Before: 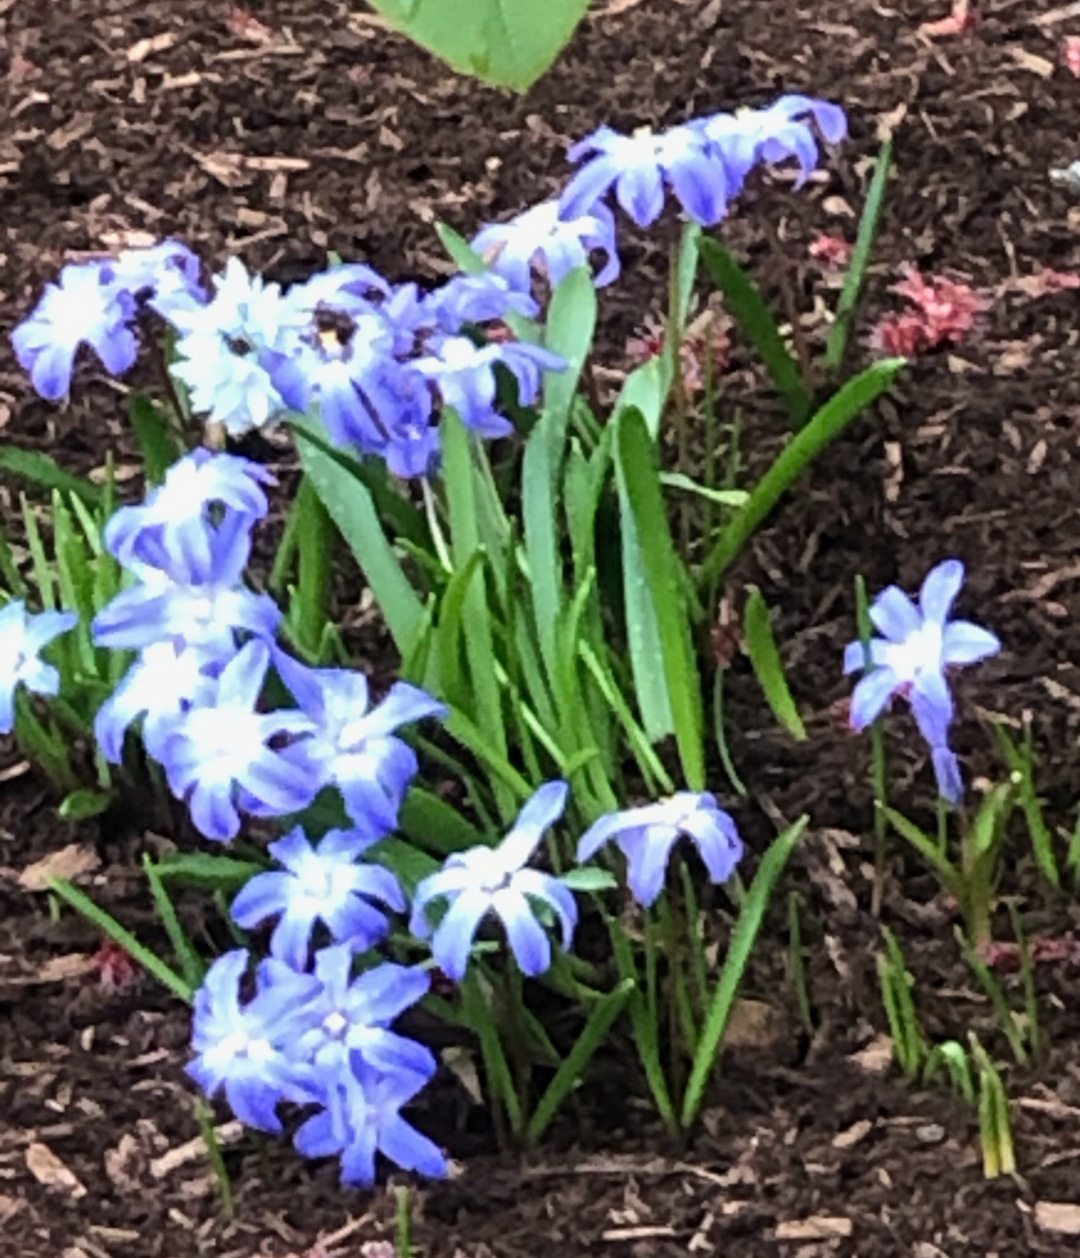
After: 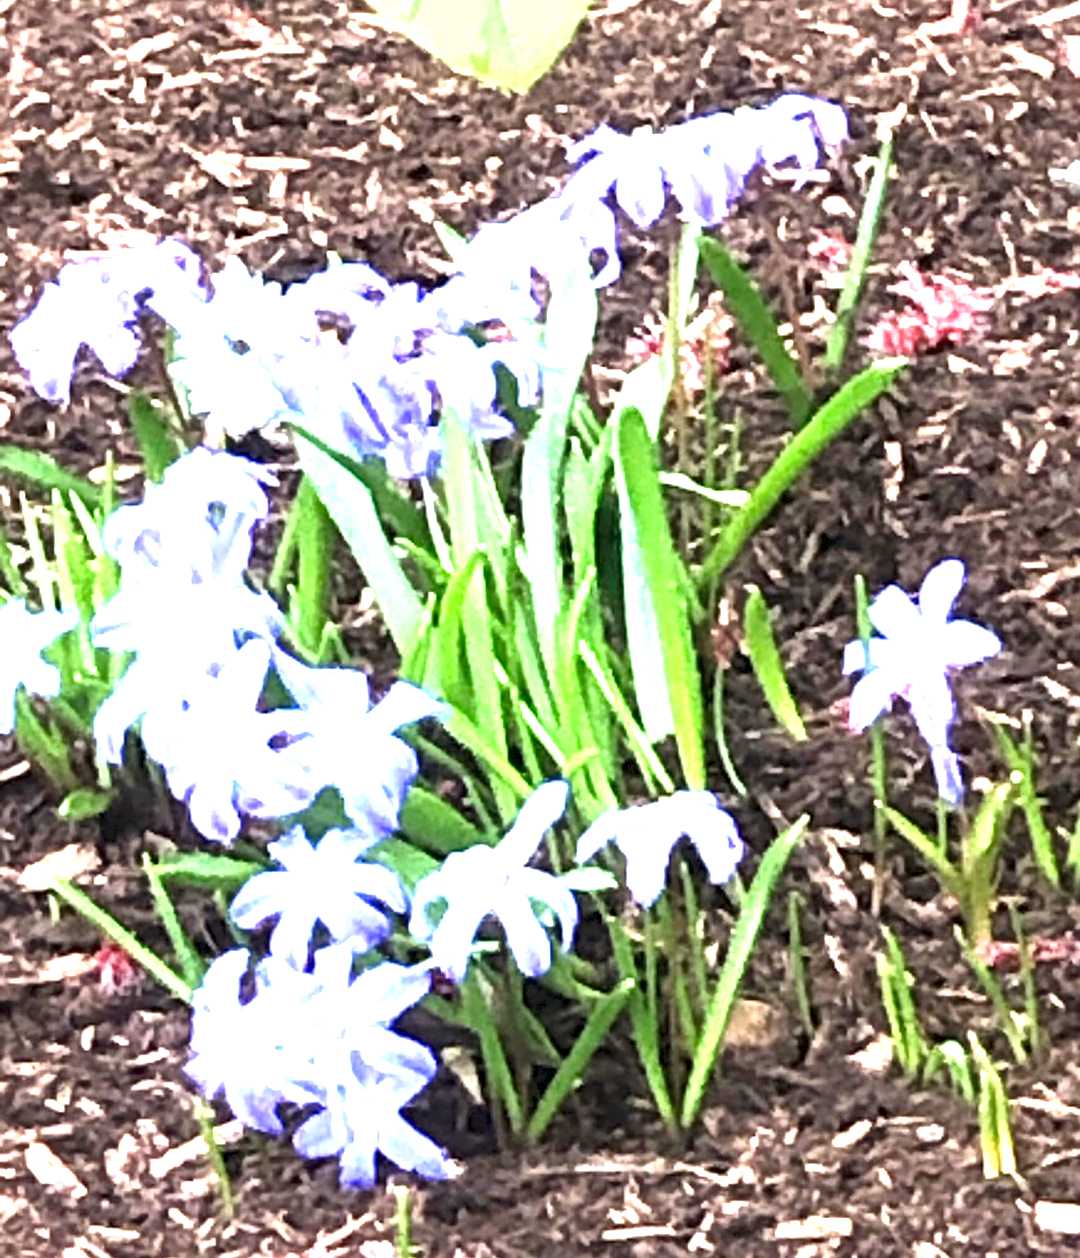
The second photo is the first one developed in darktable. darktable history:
sharpen: radius 1.894, amount 0.401, threshold 1.139
exposure: exposure 2.227 EV, compensate highlight preservation false
